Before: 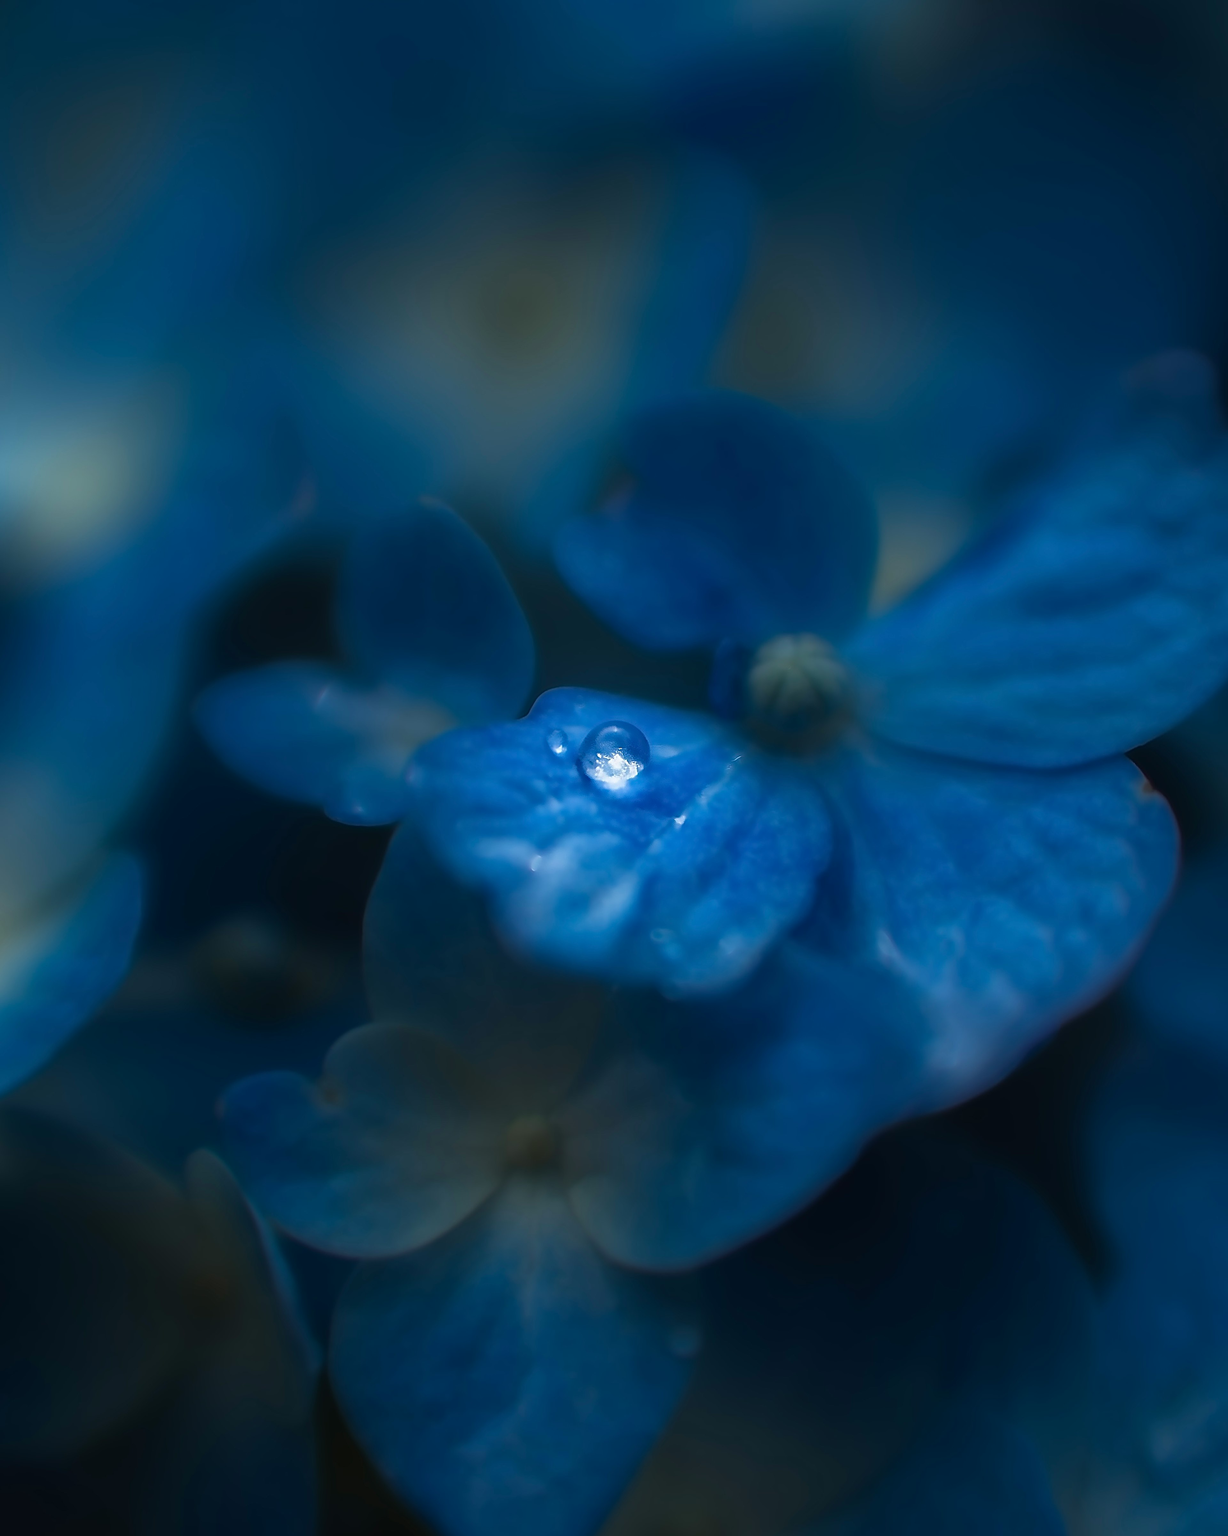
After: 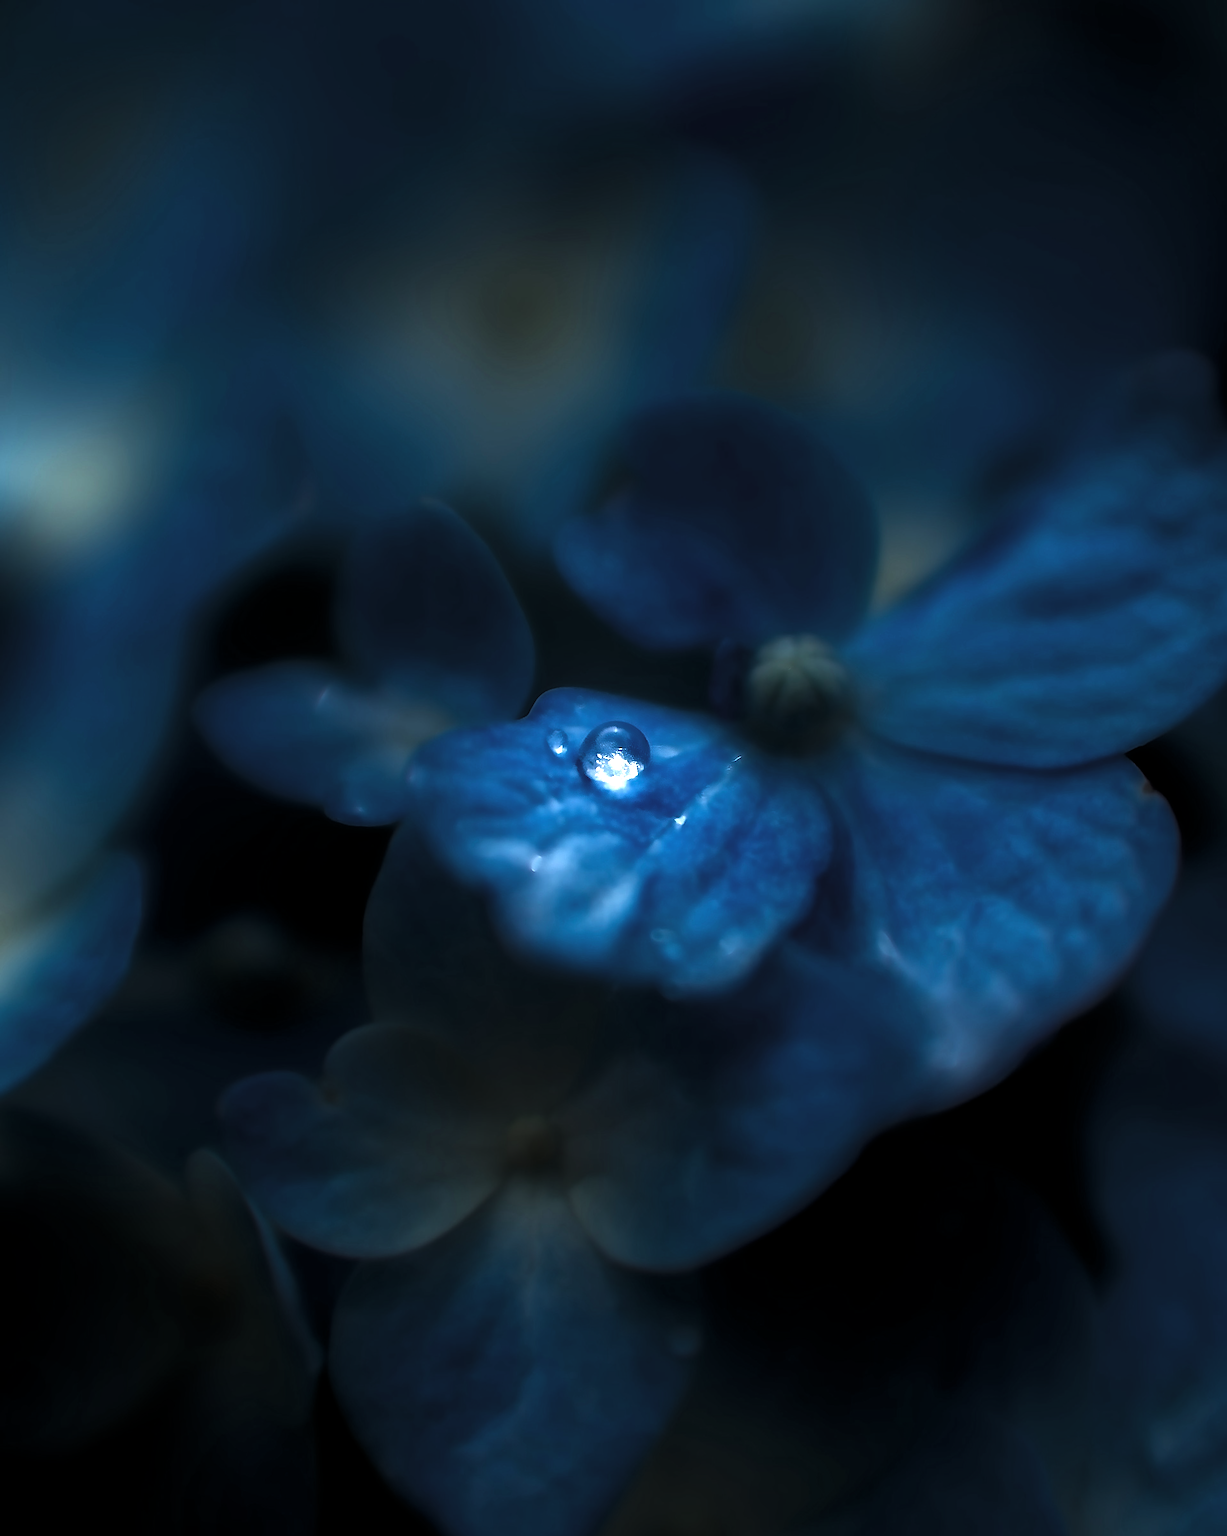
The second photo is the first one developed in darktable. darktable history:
haze removal: strength -0.05
levels: levels [0.044, 0.475, 0.791]
